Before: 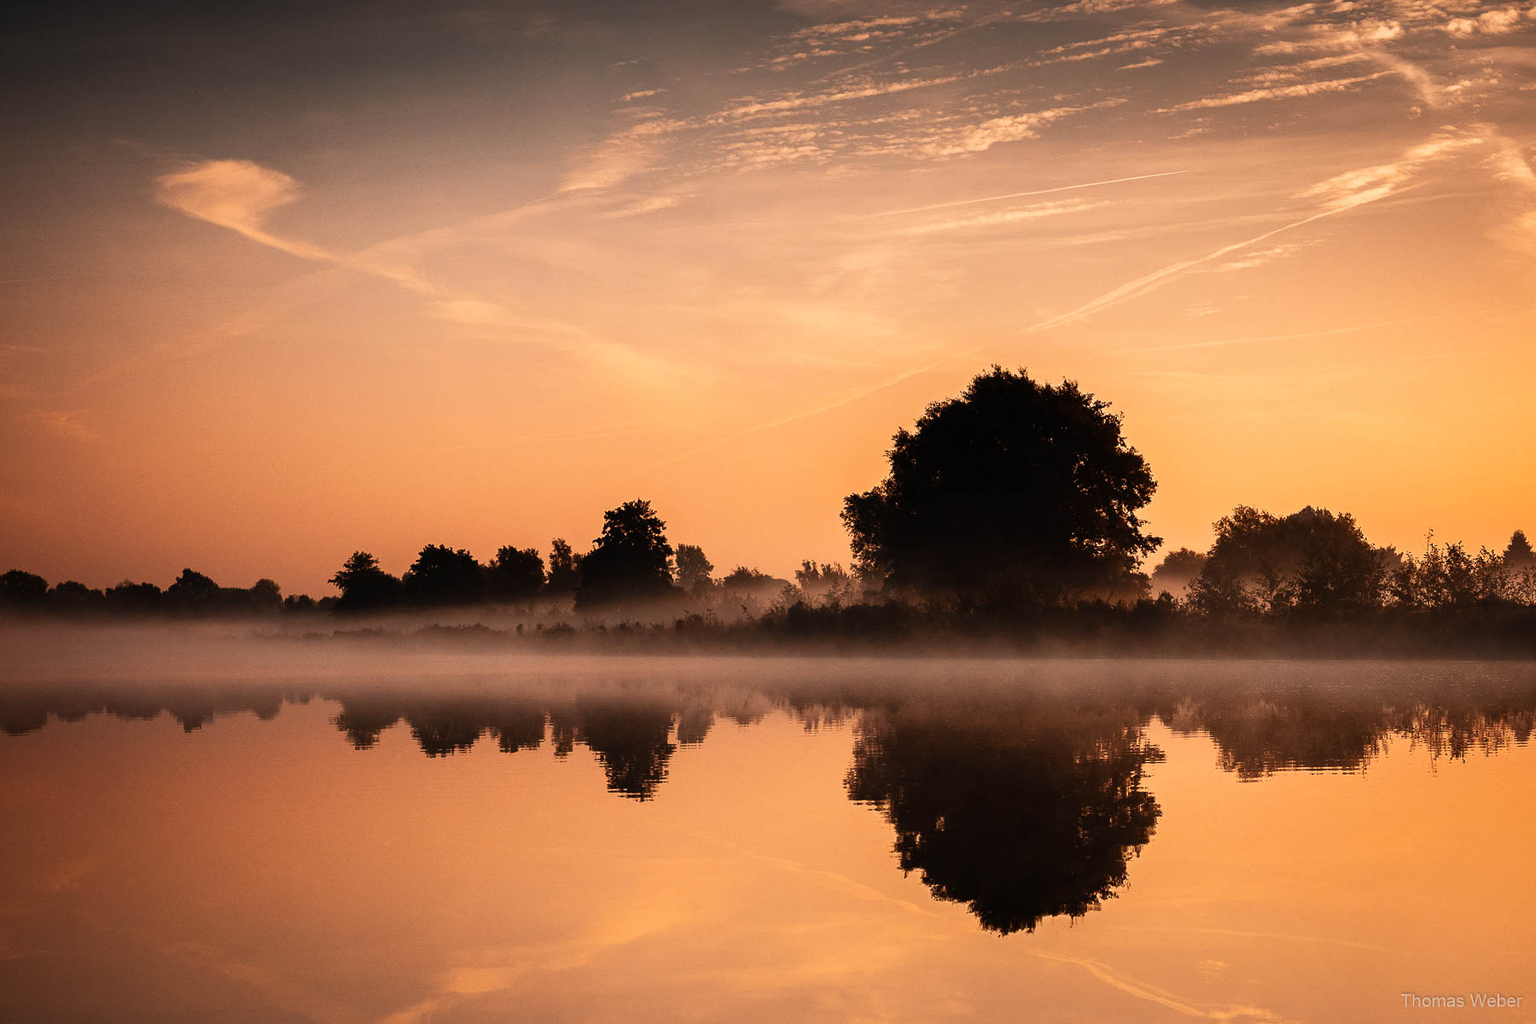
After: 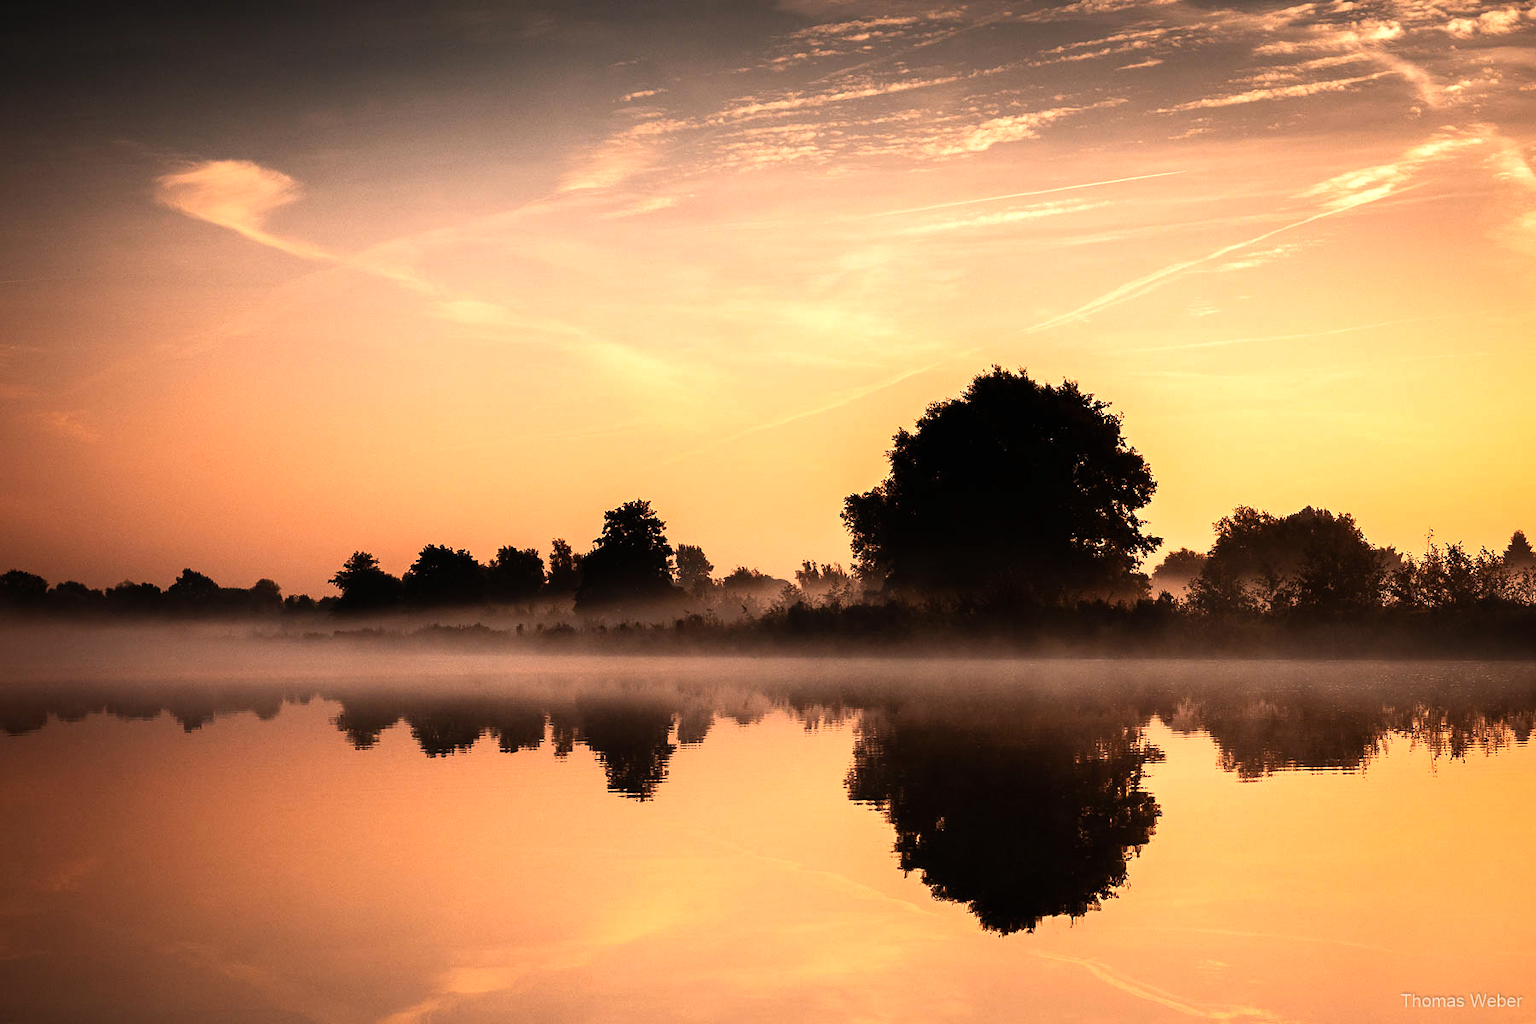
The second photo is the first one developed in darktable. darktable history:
tone equalizer: -8 EV -0.744 EV, -7 EV -0.703 EV, -6 EV -0.623 EV, -5 EV -0.395 EV, -3 EV 0.377 EV, -2 EV 0.6 EV, -1 EV 0.678 EV, +0 EV 0.766 EV, edges refinement/feathering 500, mask exposure compensation -1.57 EV, preserve details guided filter
